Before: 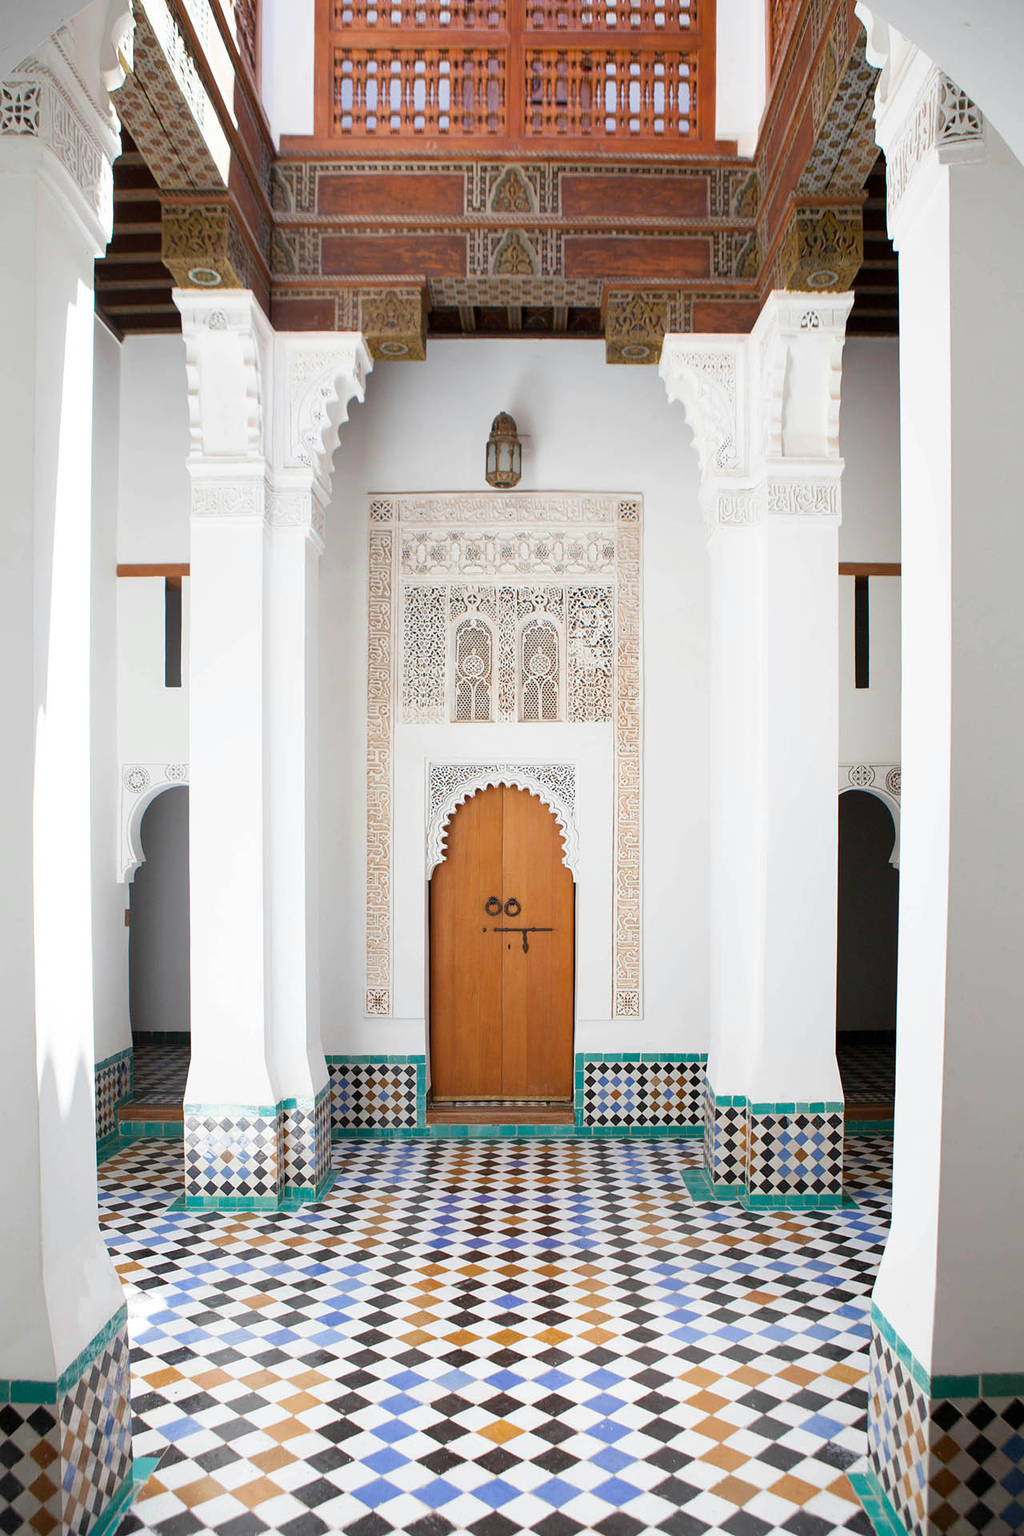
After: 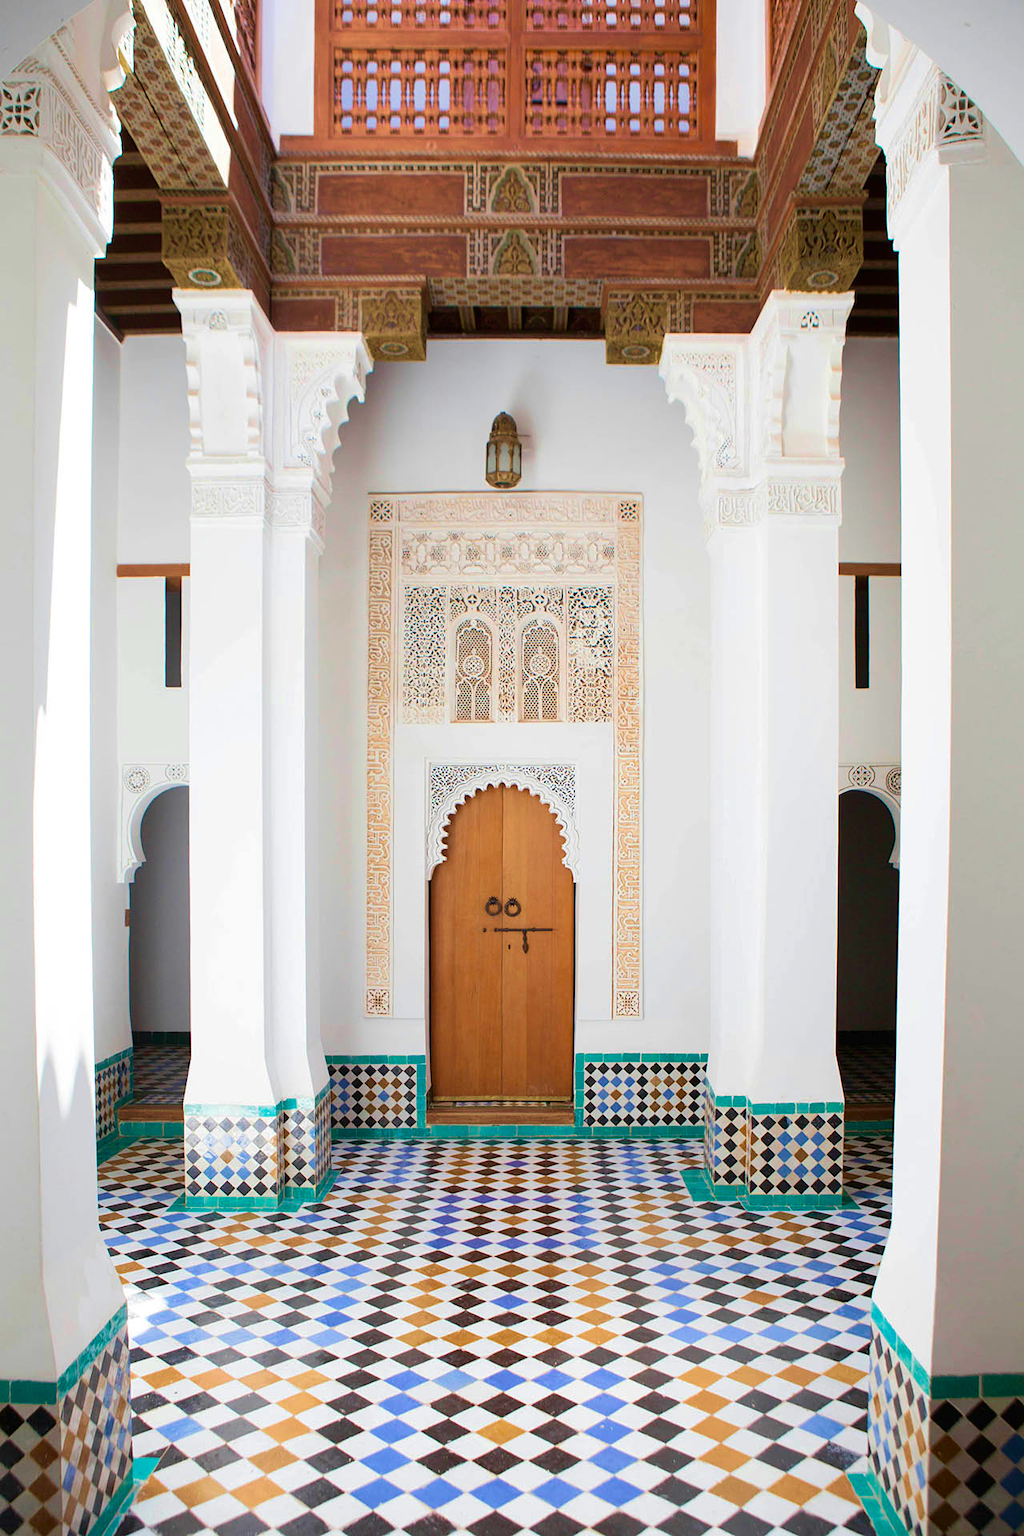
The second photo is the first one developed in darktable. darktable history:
tone curve: curves: ch0 [(0, 0) (0.003, 0.014) (0.011, 0.014) (0.025, 0.022) (0.044, 0.041) (0.069, 0.063) (0.1, 0.086) (0.136, 0.118) (0.177, 0.161) (0.224, 0.211) (0.277, 0.262) (0.335, 0.323) (0.399, 0.384) (0.468, 0.459) (0.543, 0.54) (0.623, 0.624) (0.709, 0.711) (0.801, 0.796) (0.898, 0.879) (1, 1)], color space Lab, independent channels, preserve colors none
velvia: strength 75%
